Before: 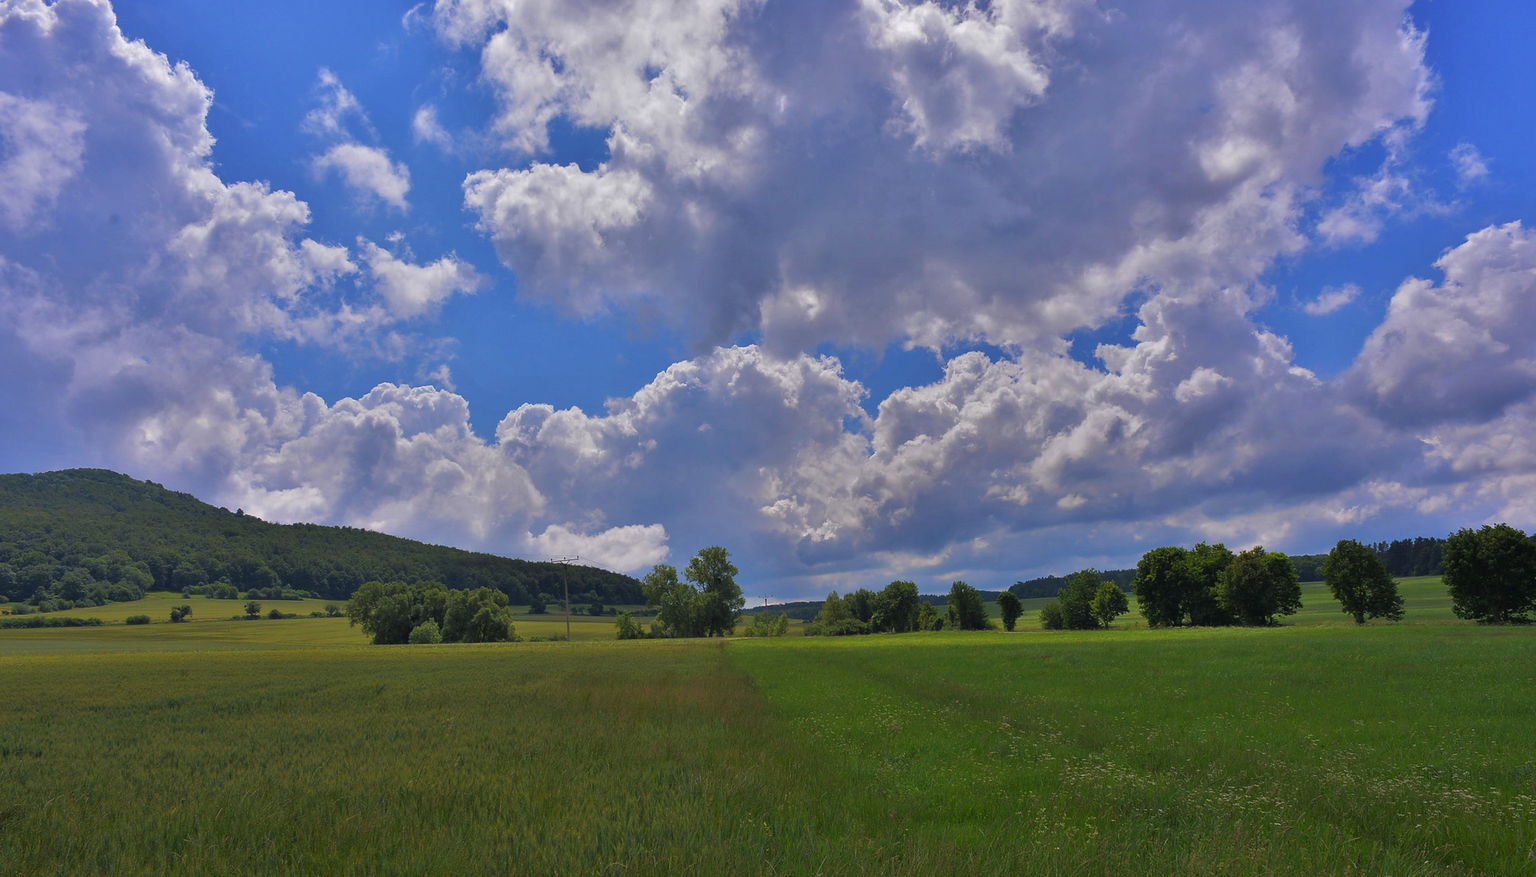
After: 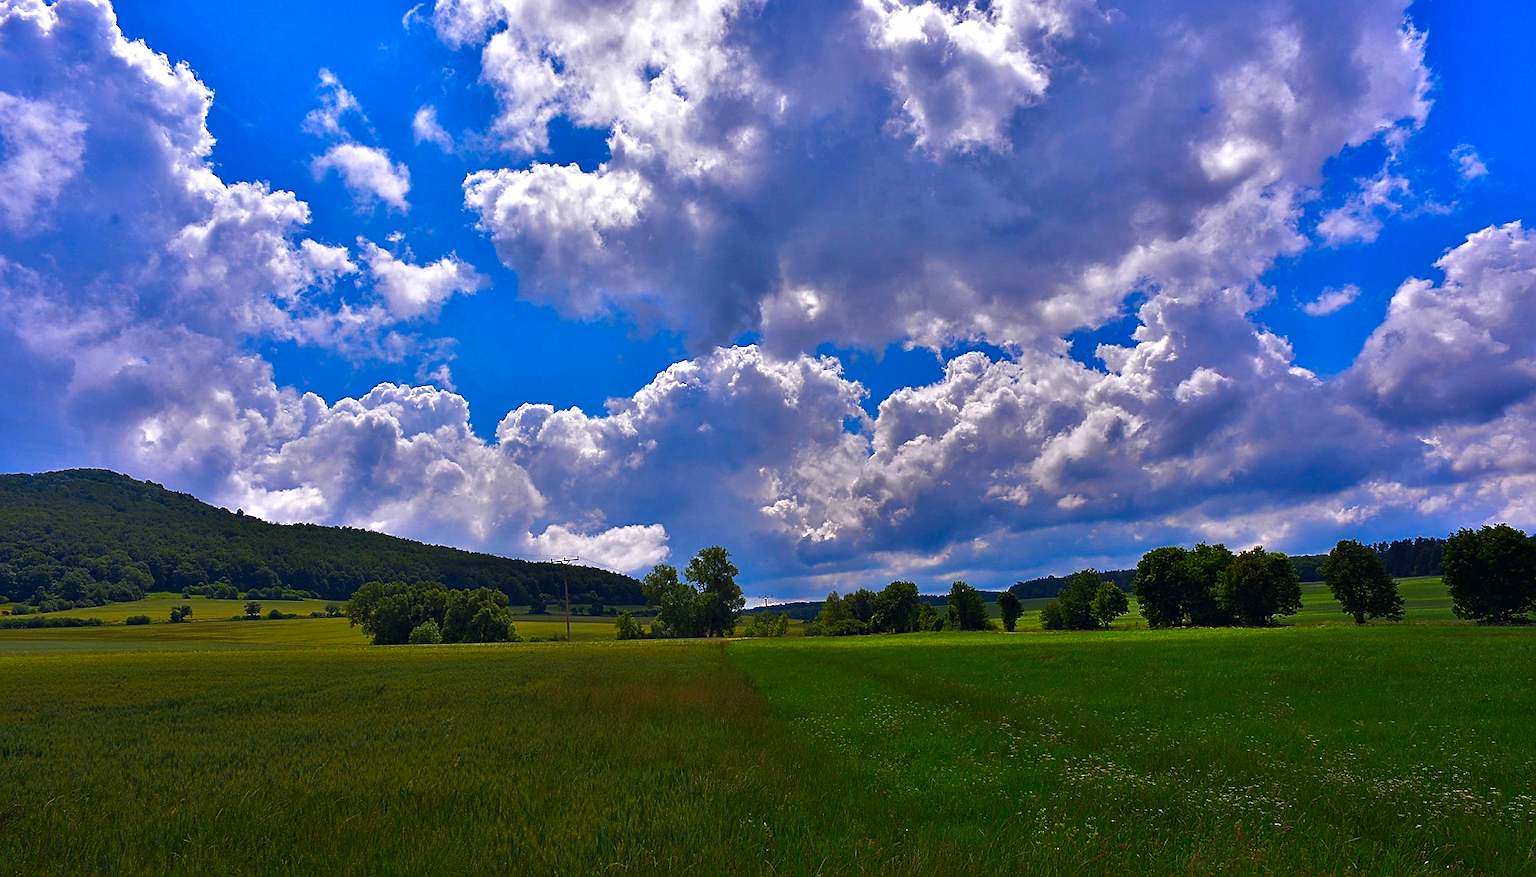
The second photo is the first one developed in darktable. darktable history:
contrast brightness saturation: brightness -0.25, saturation 0.2
sharpen: on, module defaults
color balance: gamma [0.9, 0.988, 0.975, 1.025], gain [1.05, 1, 1, 1]
exposure: black level correction 0, exposure 0.7 EV, compensate exposure bias true, compensate highlight preservation false
